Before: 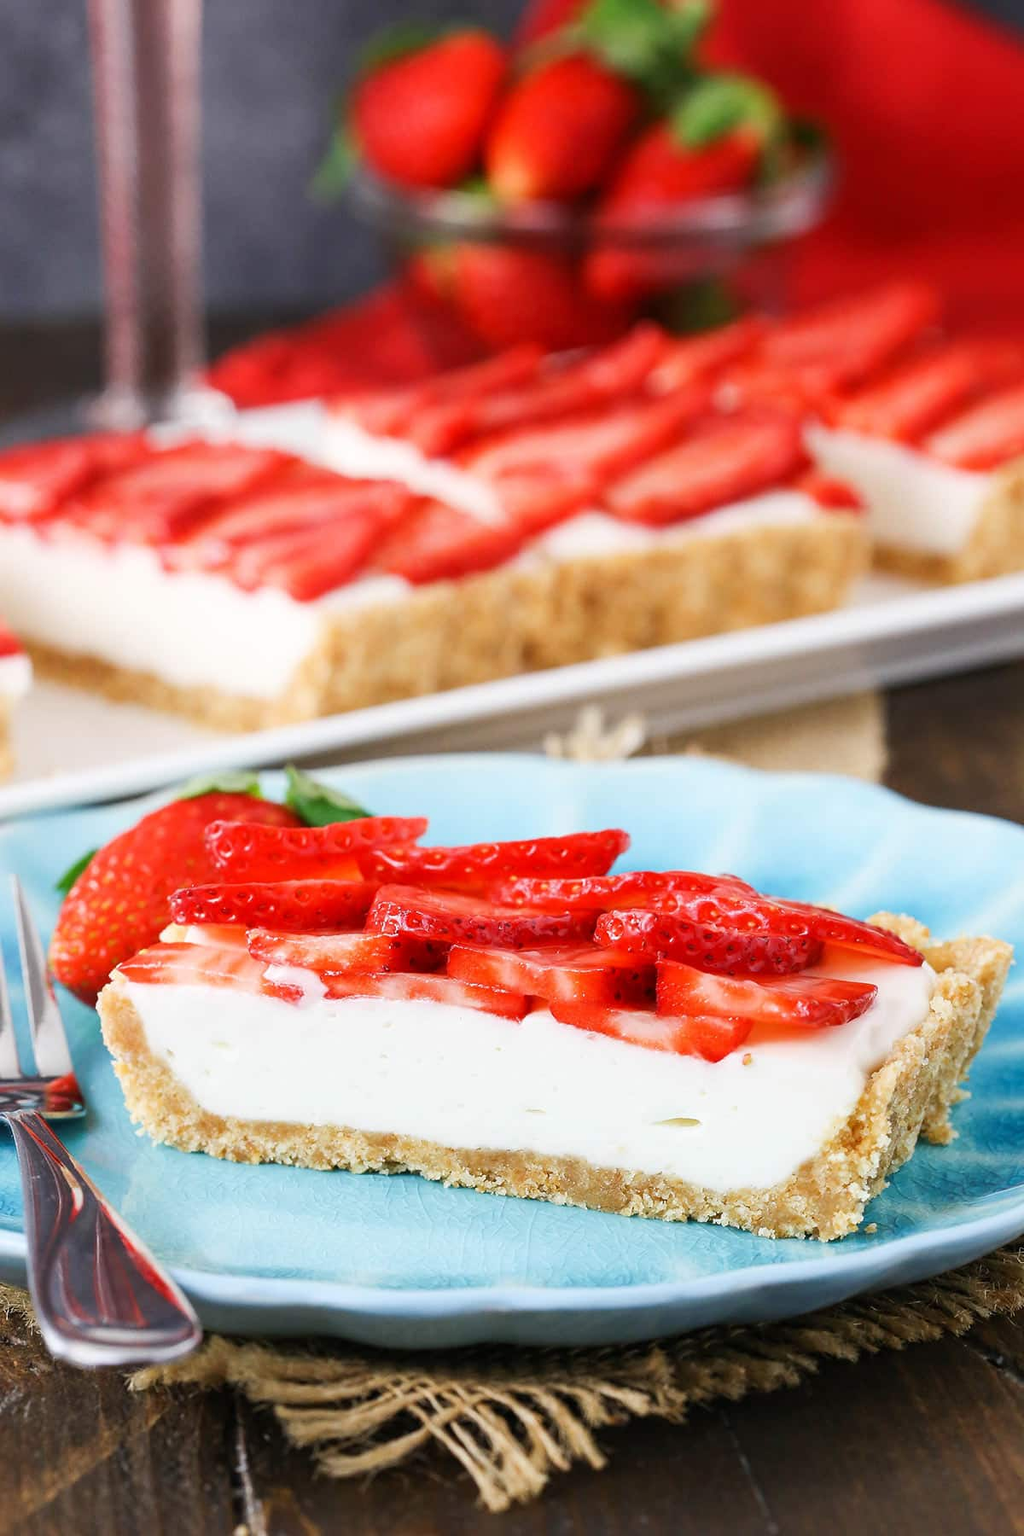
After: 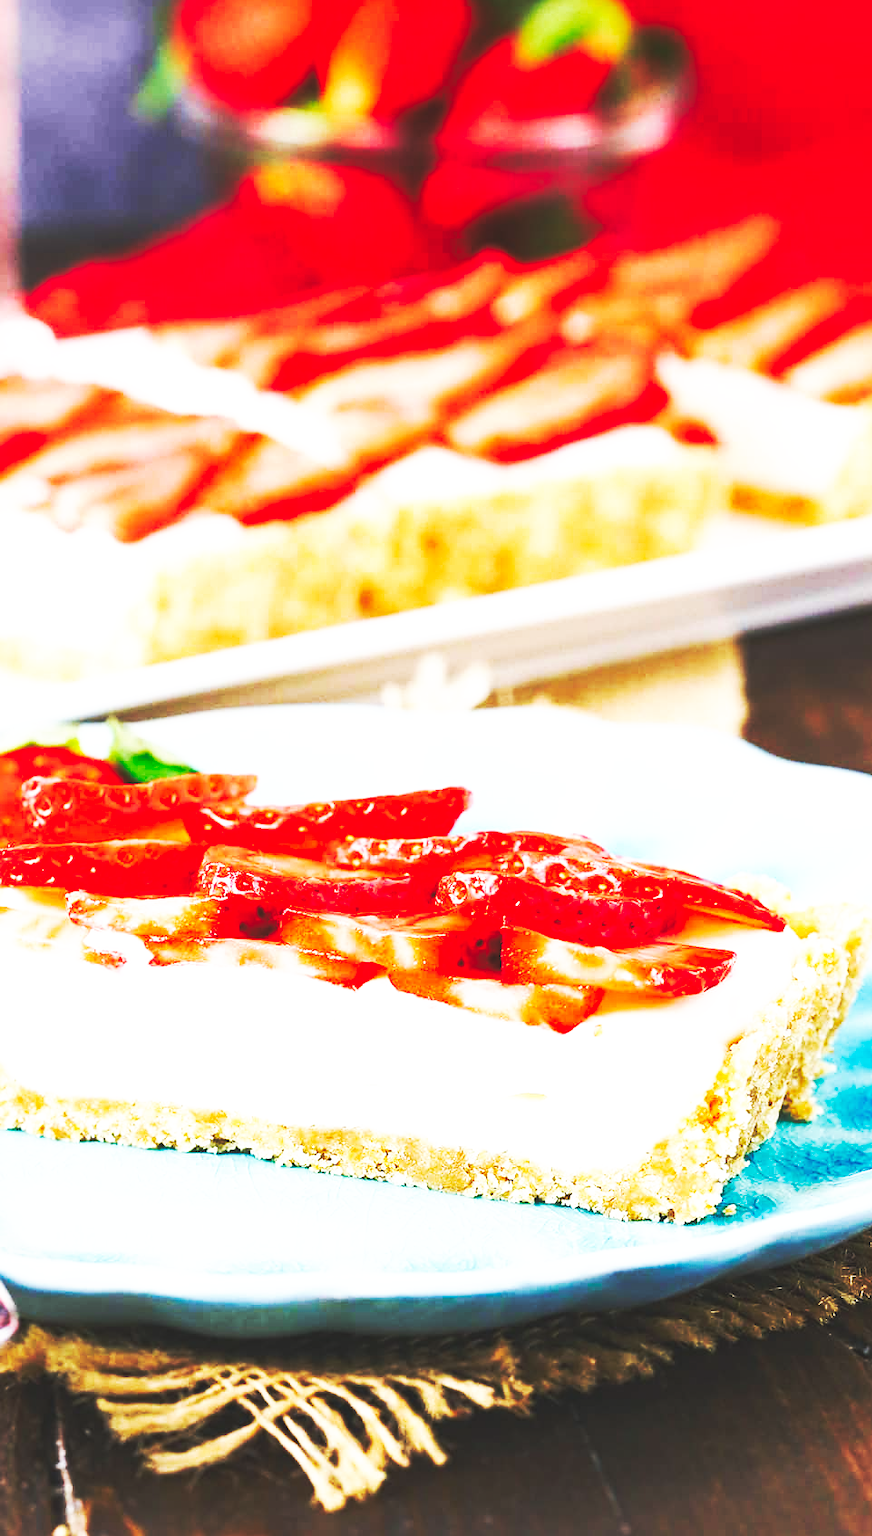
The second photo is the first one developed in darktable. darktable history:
exposure: exposure 0.231 EV, compensate exposure bias true, compensate highlight preservation false
sharpen: amount 0.202
crop and rotate: left 18.044%, top 5.885%, right 1.753%
velvia: on, module defaults
shadows and highlights: shadows 25.27, highlights -24.23
base curve: curves: ch0 [(0, 0.015) (0.085, 0.116) (0.134, 0.298) (0.19, 0.545) (0.296, 0.764) (0.599, 0.982) (1, 1)], preserve colors none
tone equalizer: edges refinement/feathering 500, mask exposure compensation -1.57 EV, preserve details no
